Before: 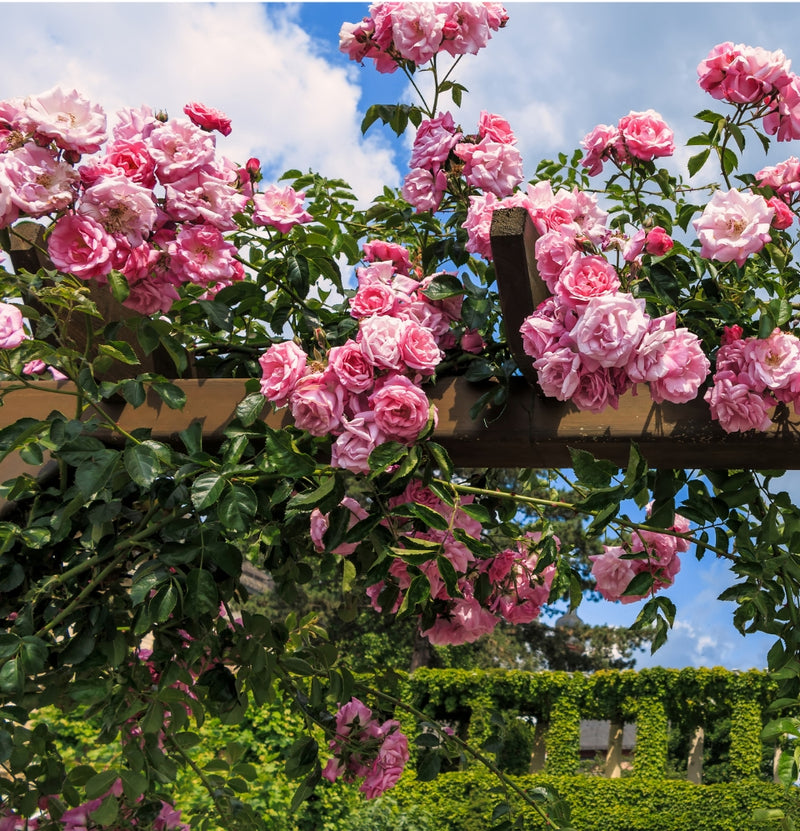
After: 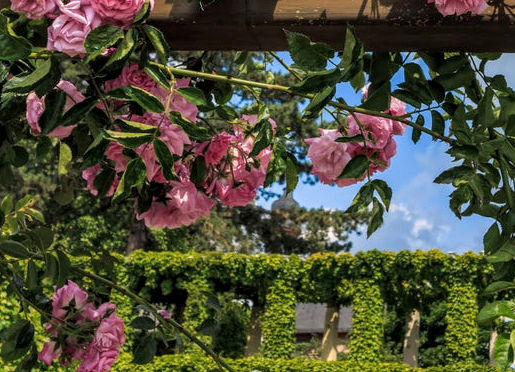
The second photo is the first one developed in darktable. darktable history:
local contrast: on, module defaults
crop and rotate: left 35.509%, top 50.238%, bottom 4.934%
shadows and highlights: radius 125.46, shadows 30.51, highlights -30.51, low approximation 0.01, soften with gaussian
